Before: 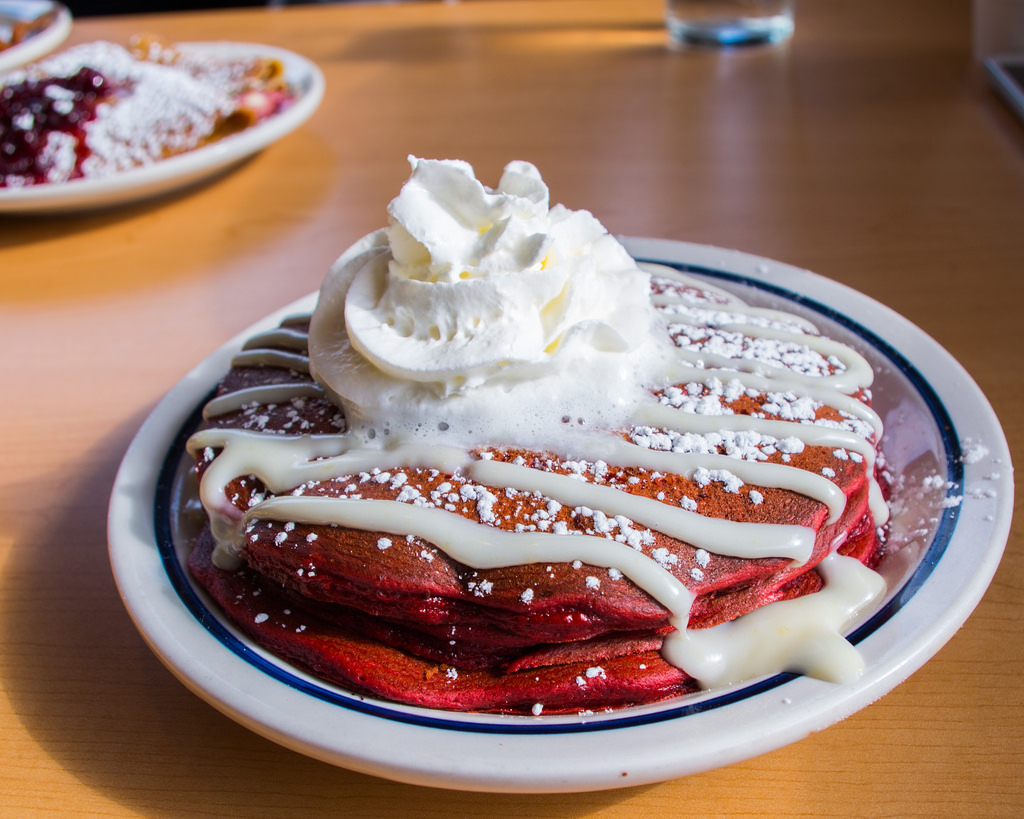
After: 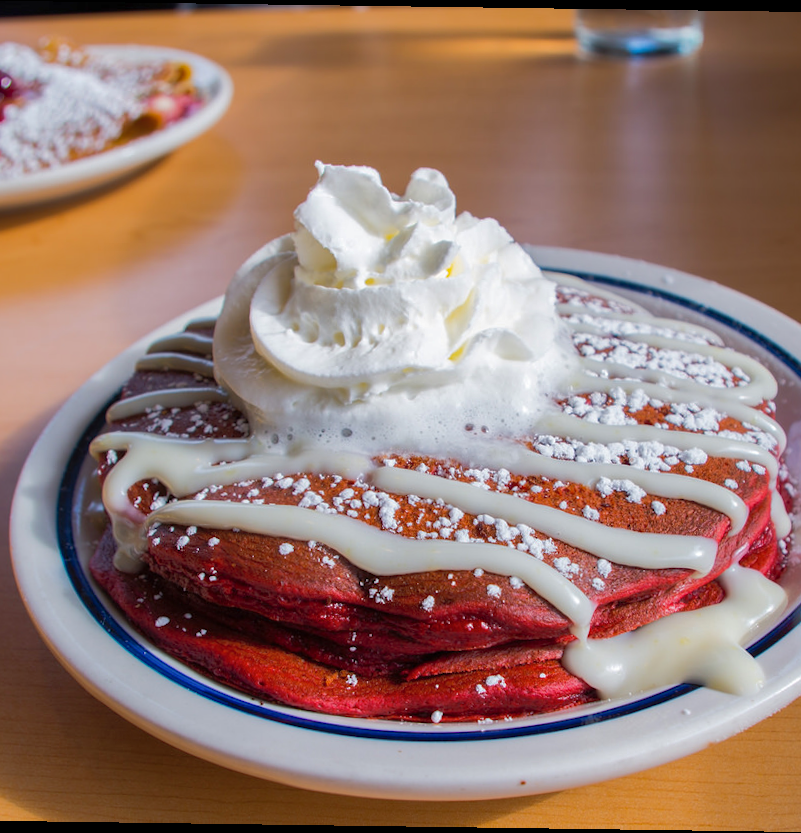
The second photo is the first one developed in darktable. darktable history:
shadows and highlights: on, module defaults
crop: left 9.88%, right 12.664%
exposure: compensate highlight preservation false
rotate and perspective: rotation 0.8°, automatic cropping off
